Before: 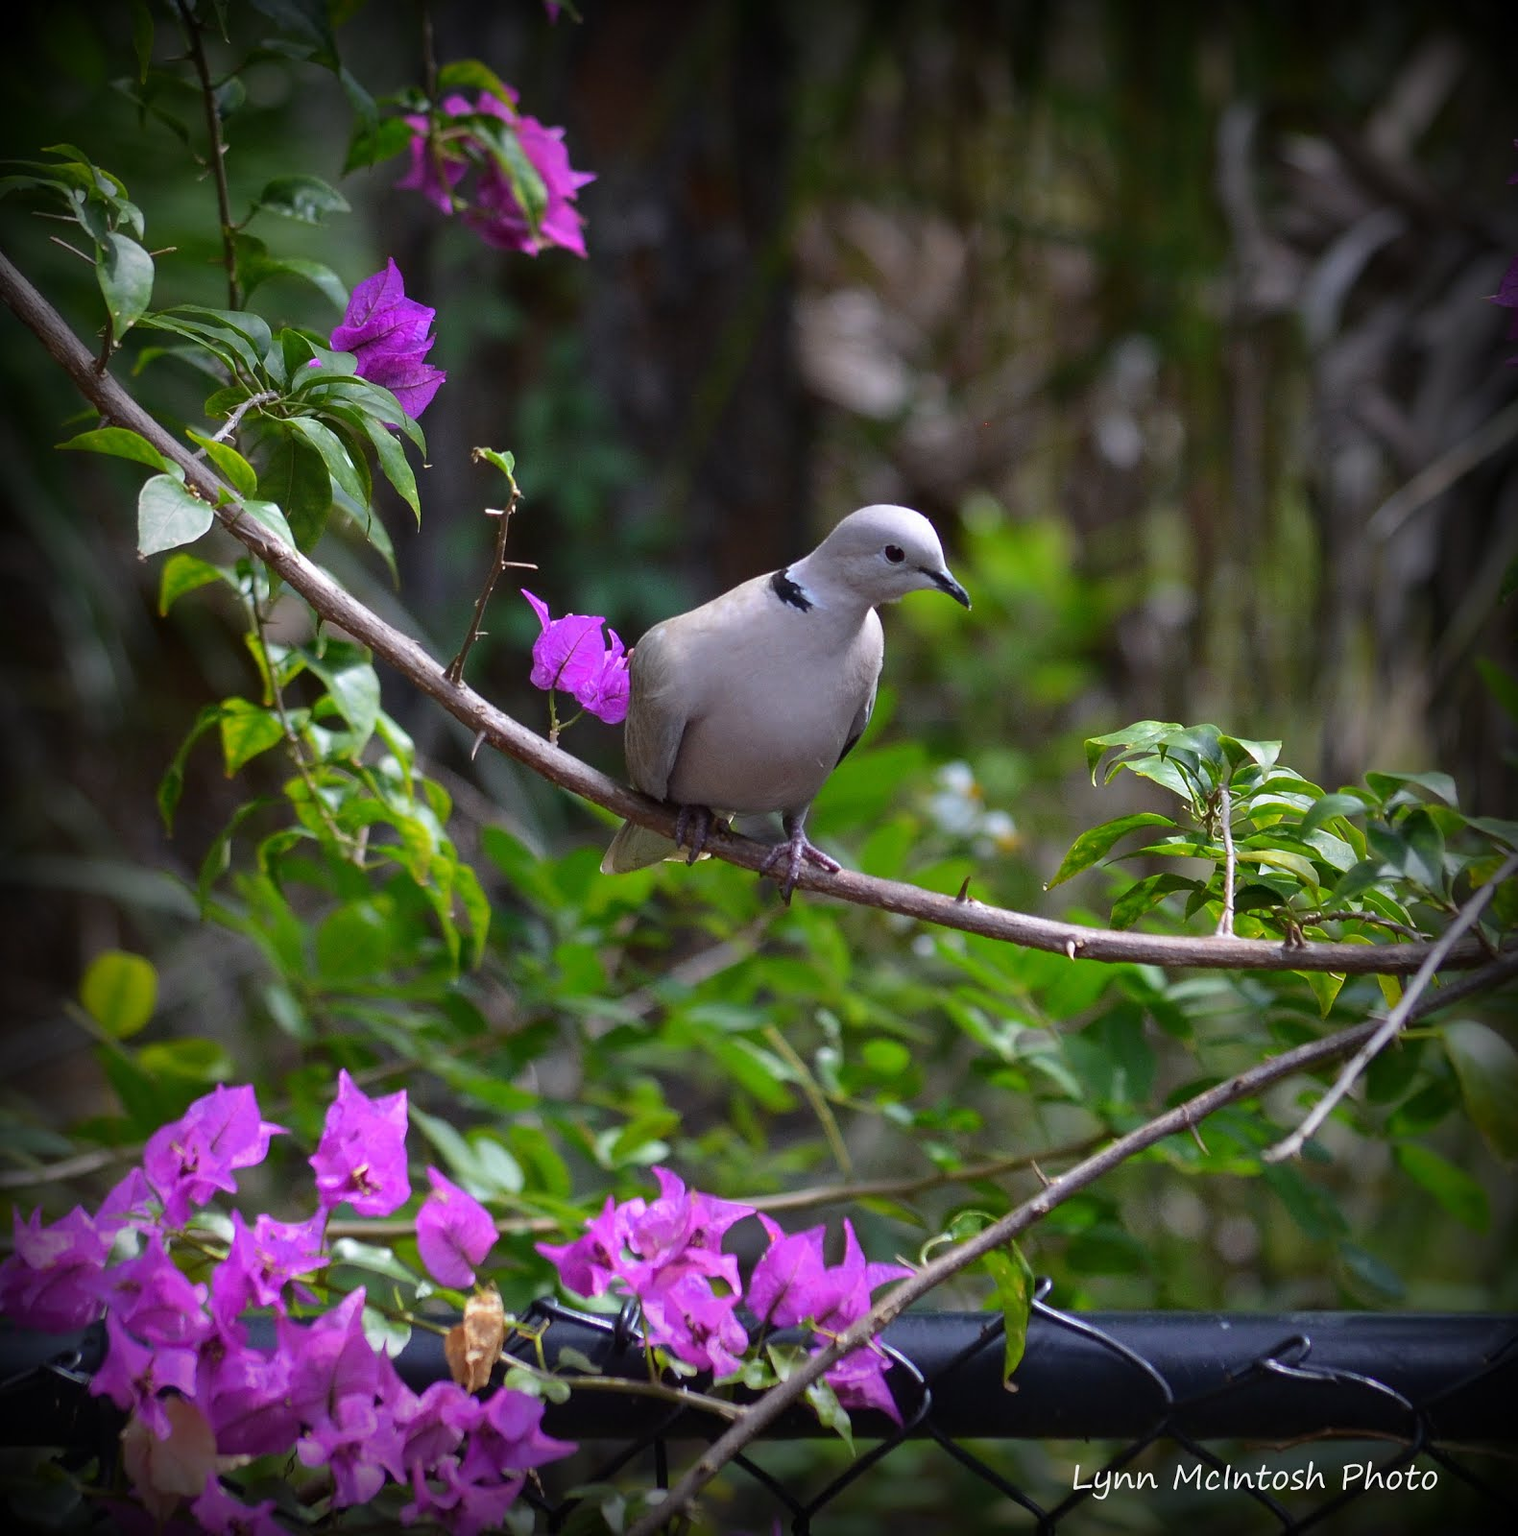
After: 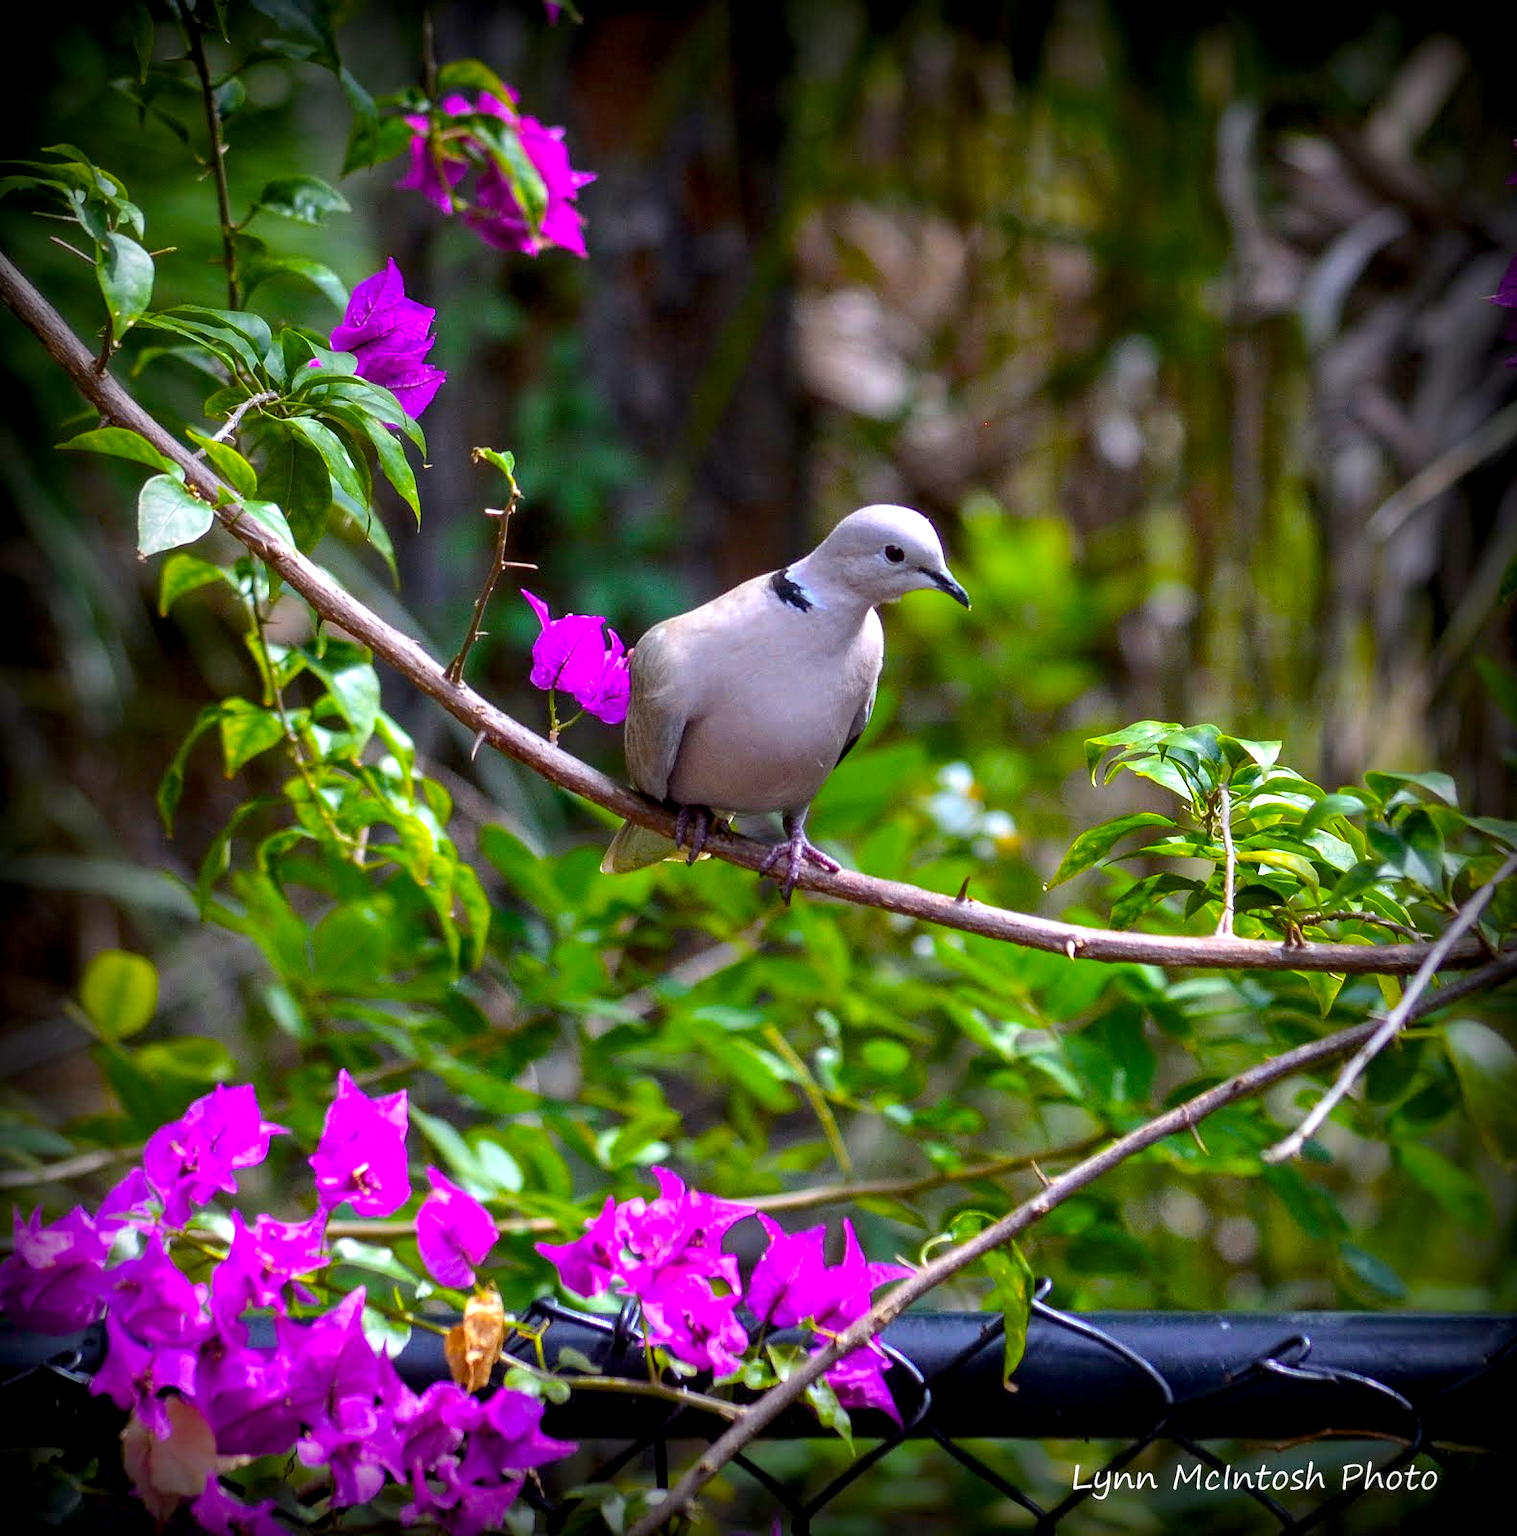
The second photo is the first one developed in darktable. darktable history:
exposure: black level correction 0.001, exposure 0.498 EV, compensate highlight preservation false
color balance rgb: global offset › luminance -0.364%, perceptual saturation grading › global saturation 49.531%, global vibrance 20%
local contrast: detail 130%
